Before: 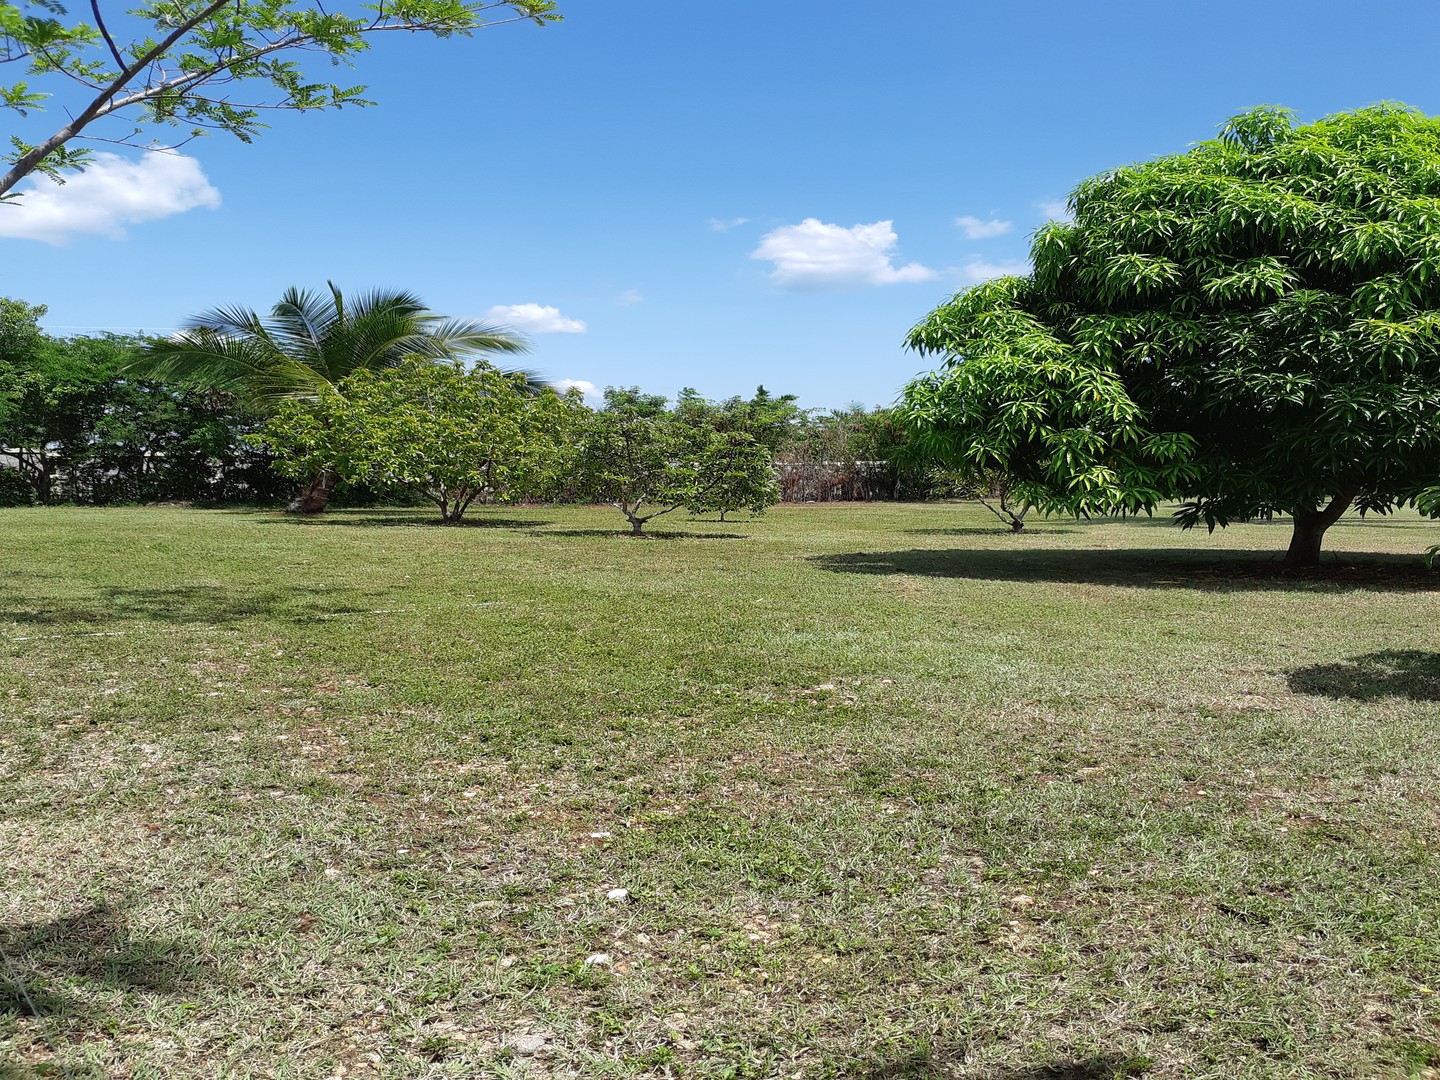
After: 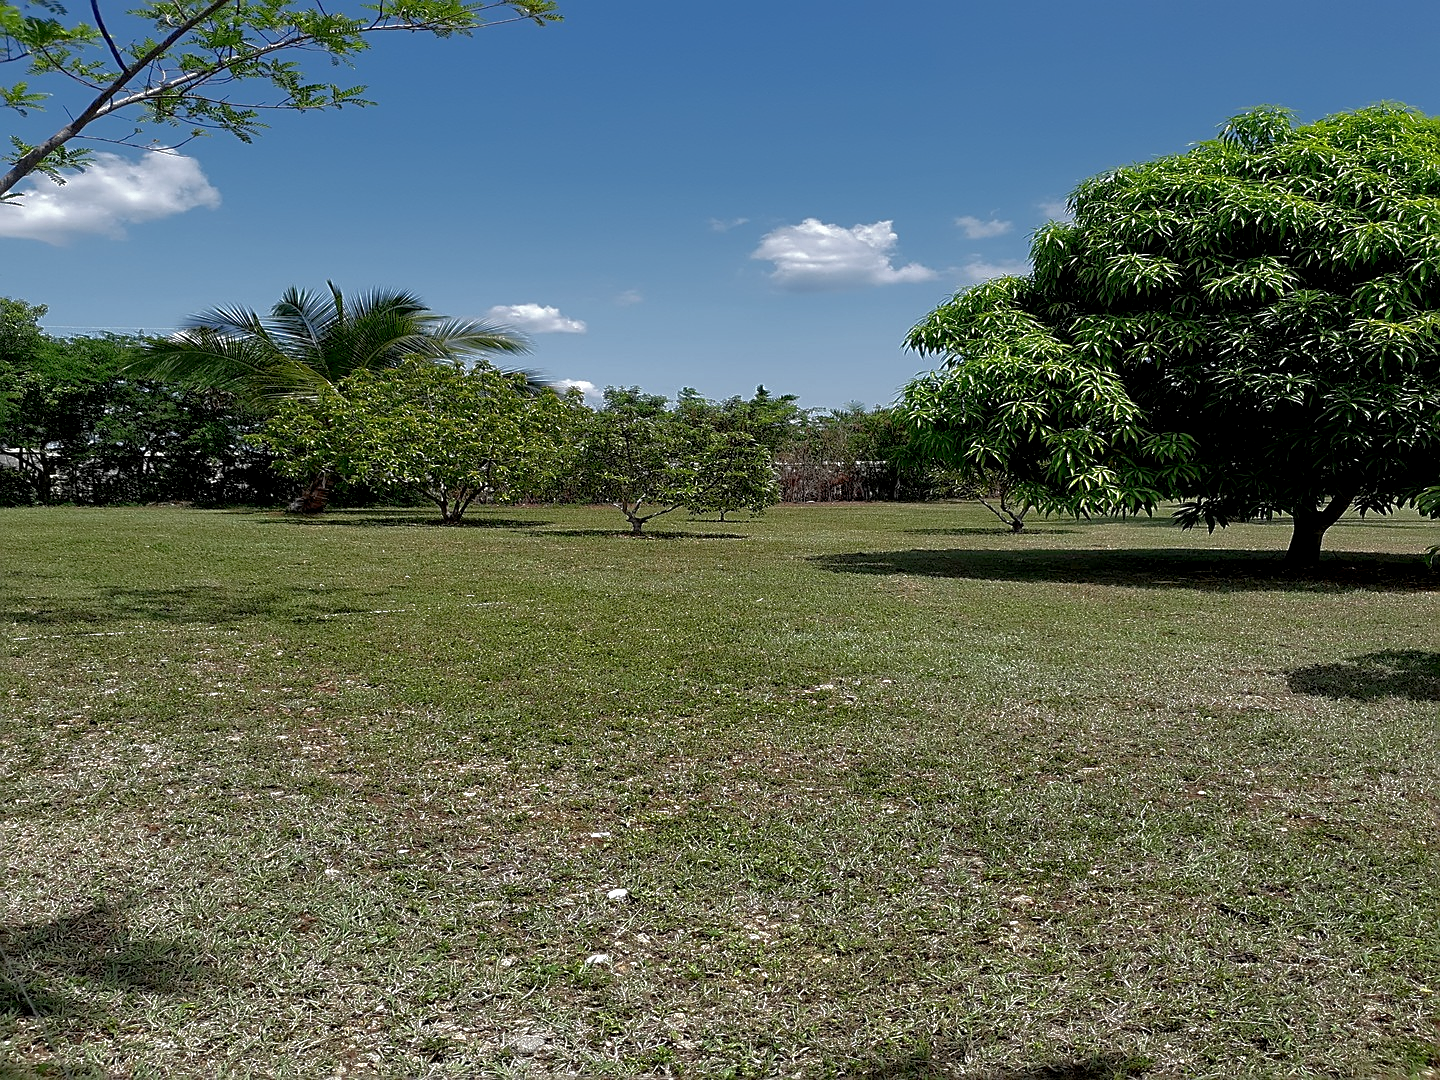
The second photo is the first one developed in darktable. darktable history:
exposure: black level correction 0.009, exposure 0.014 EV, compensate highlight preservation false
base curve: curves: ch0 [(0, 0) (0.841, 0.609) (1, 1)]
sharpen: on, module defaults
